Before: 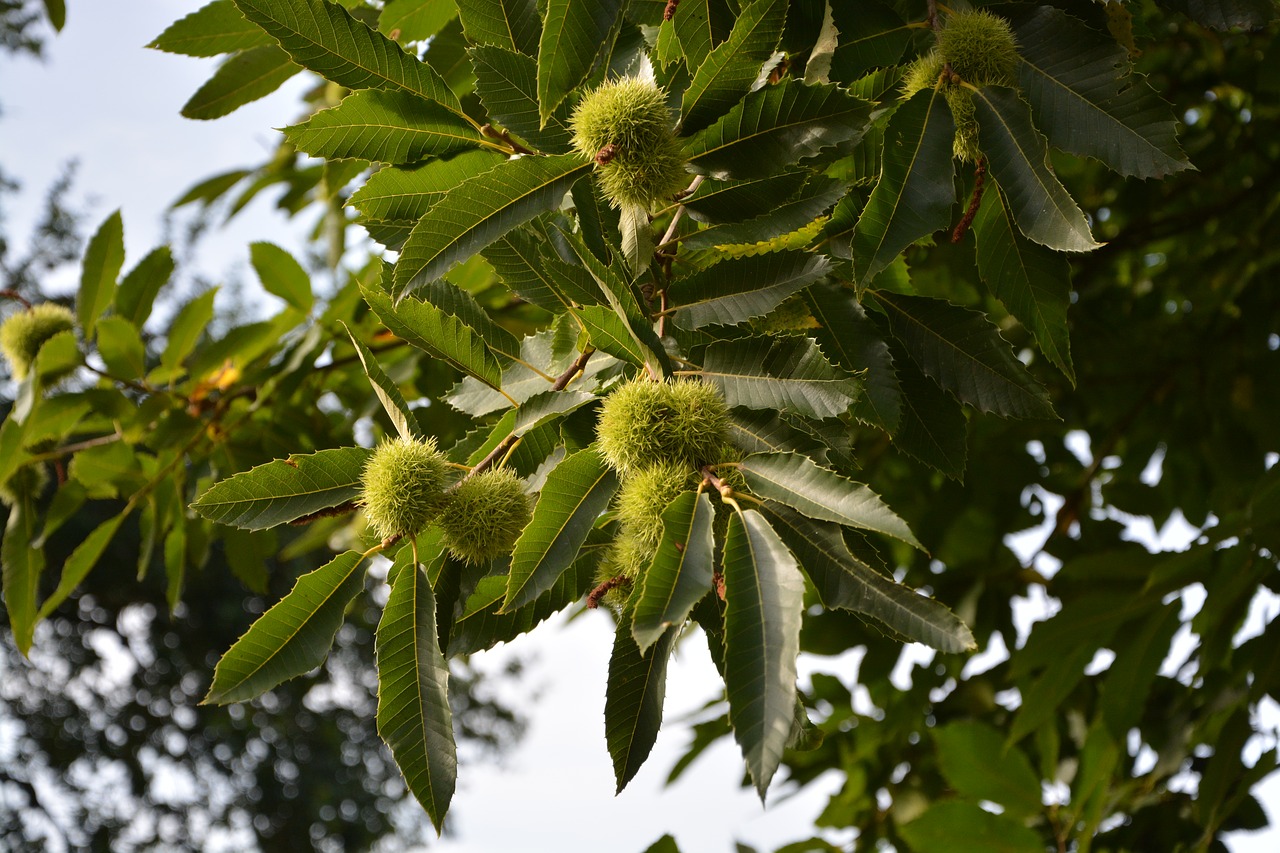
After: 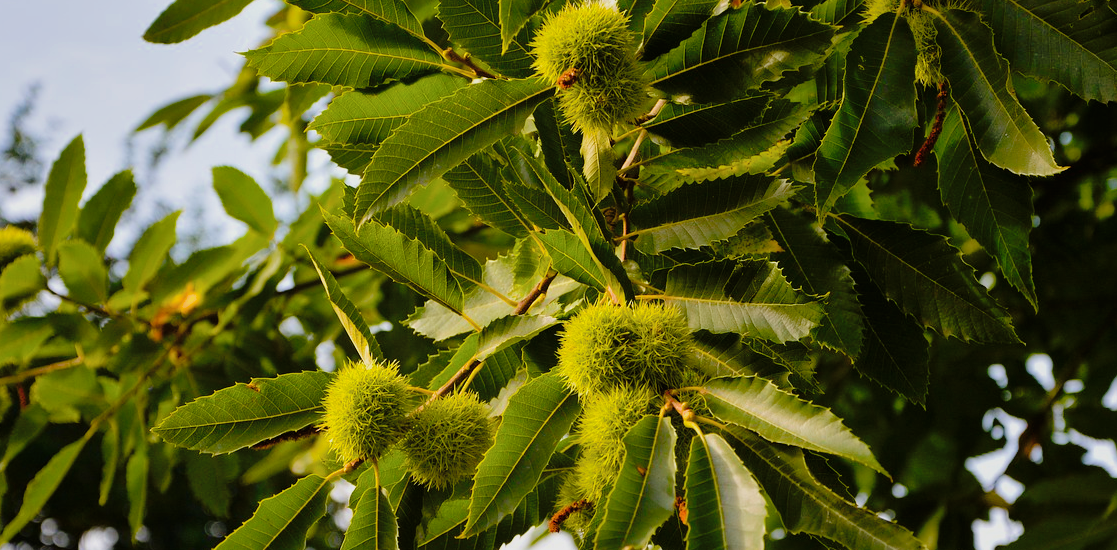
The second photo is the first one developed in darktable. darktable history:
color balance rgb: linear chroma grading › global chroma 9%, perceptual saturation grading › global saturation 36%, perceptual saturation grading › shadows 35%, perceptual brilliance grading › global brilliance 15%, perceptual brilliance grading › shadows -35%, global vibrance 15%
tone curve: curves: ch0 [(0, 0) (0.004, 0.008) (0.077, 0.156) (0.169, 0.29) (0.774, 0.774) (1, 1)], color space Lab, linked channels, preserve colors none
crop: left 3.015%, top 8.969%, right 9.647%, bottom 26.457%
filmic rgb: black relative exposure -7.5 EV, white relative exposure 5 EV, hardness 3.31, contrast 1.3, contrast in shadows safe
shadows and highlights: on, module defaults
contrast brightness saturation: contrast 0.01, saturation -0.05
